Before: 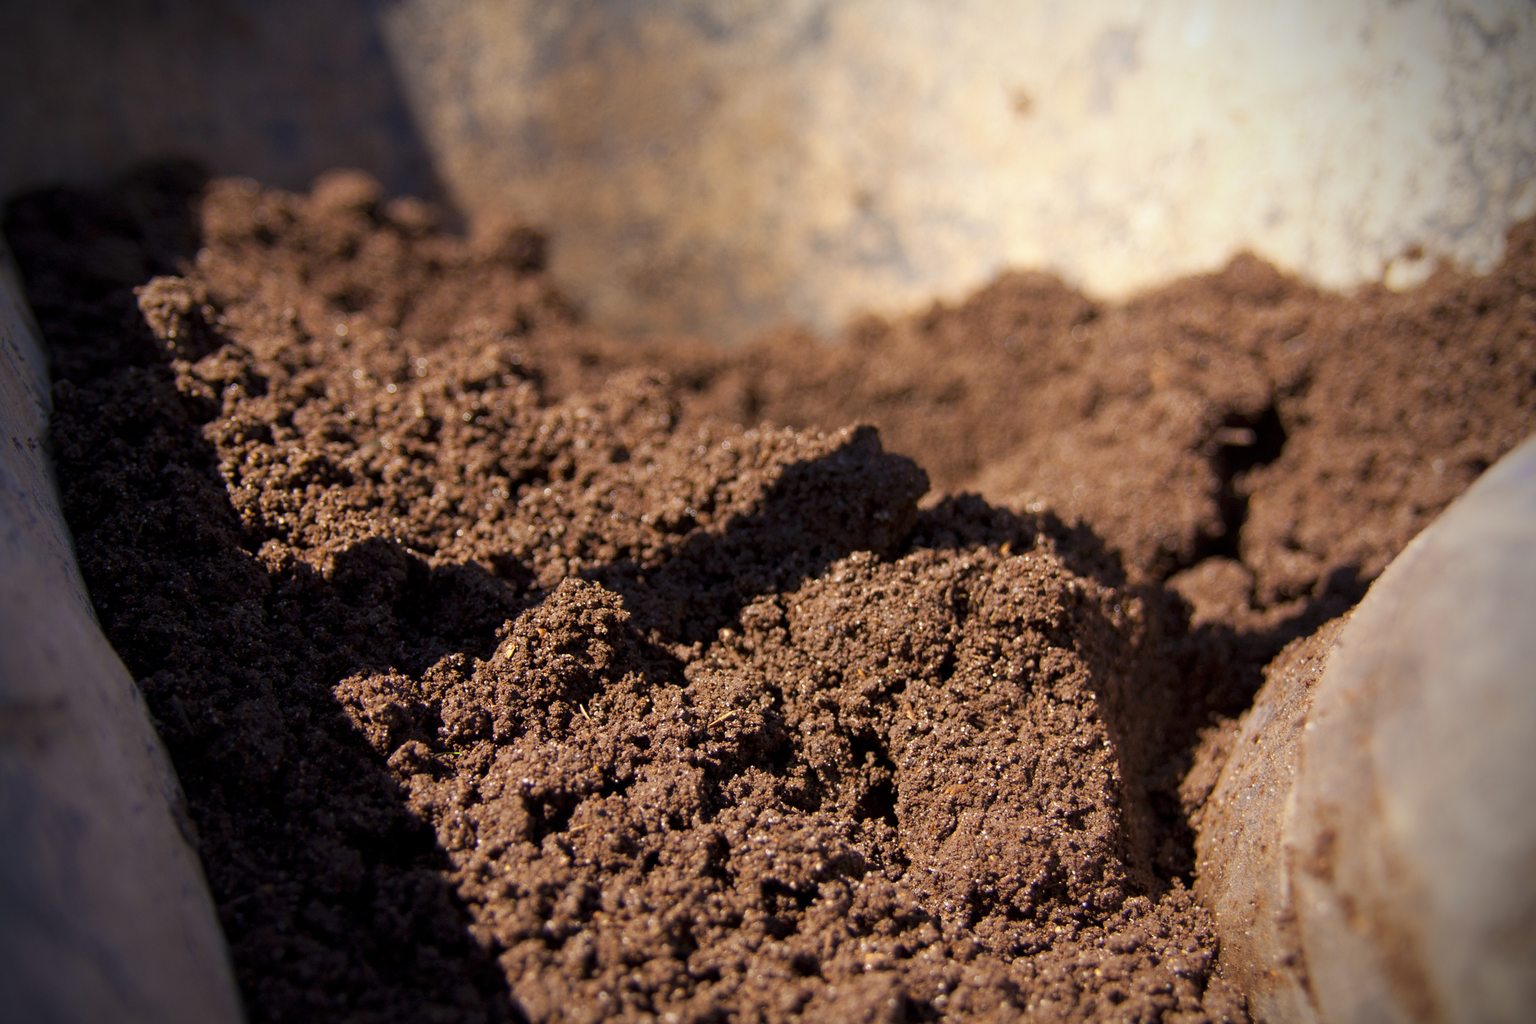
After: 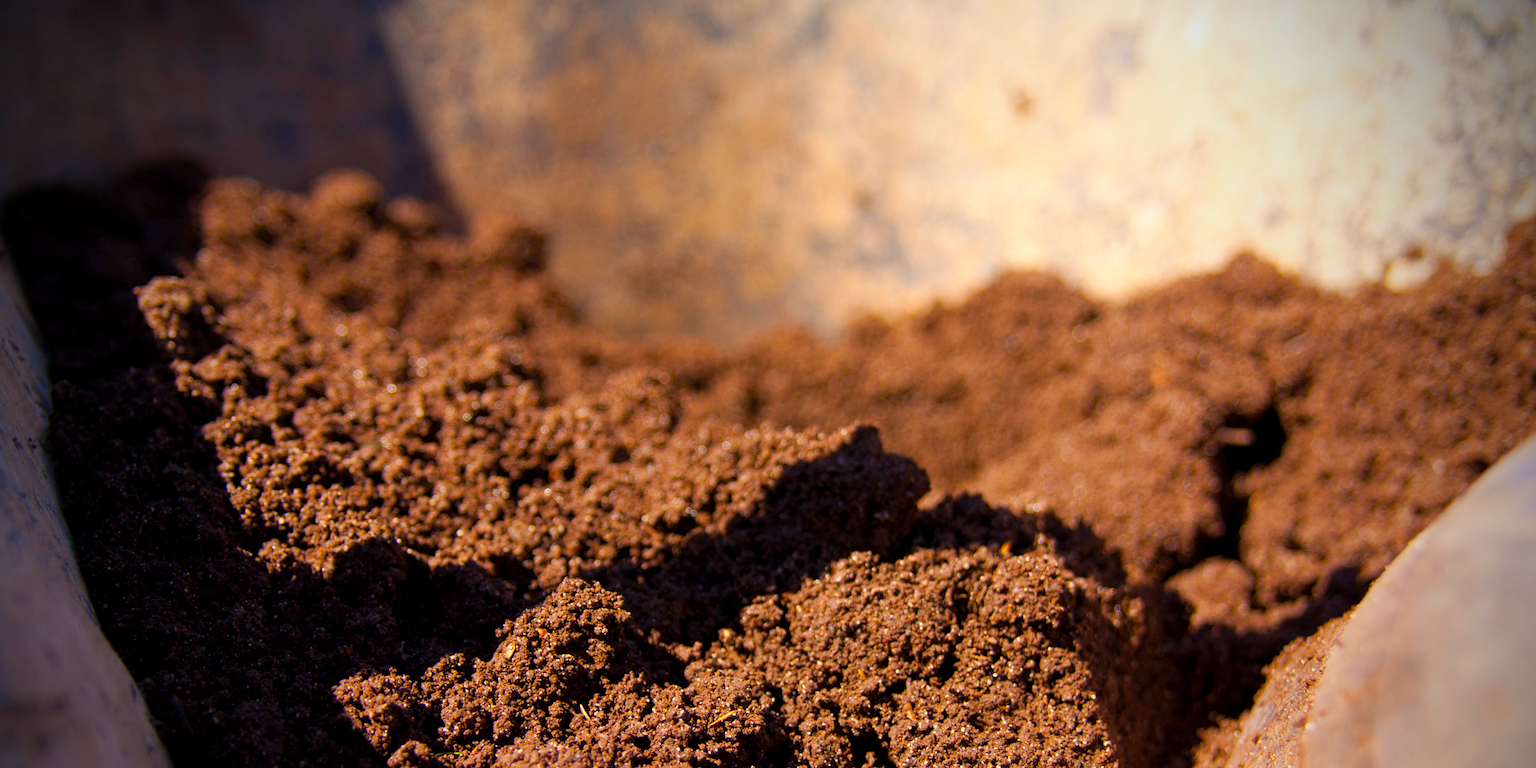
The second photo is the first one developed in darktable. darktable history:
crop: bottom 24.967%
color balance rgb: perceptual saturation grading › global saturation 20%, global vibrance 20%
